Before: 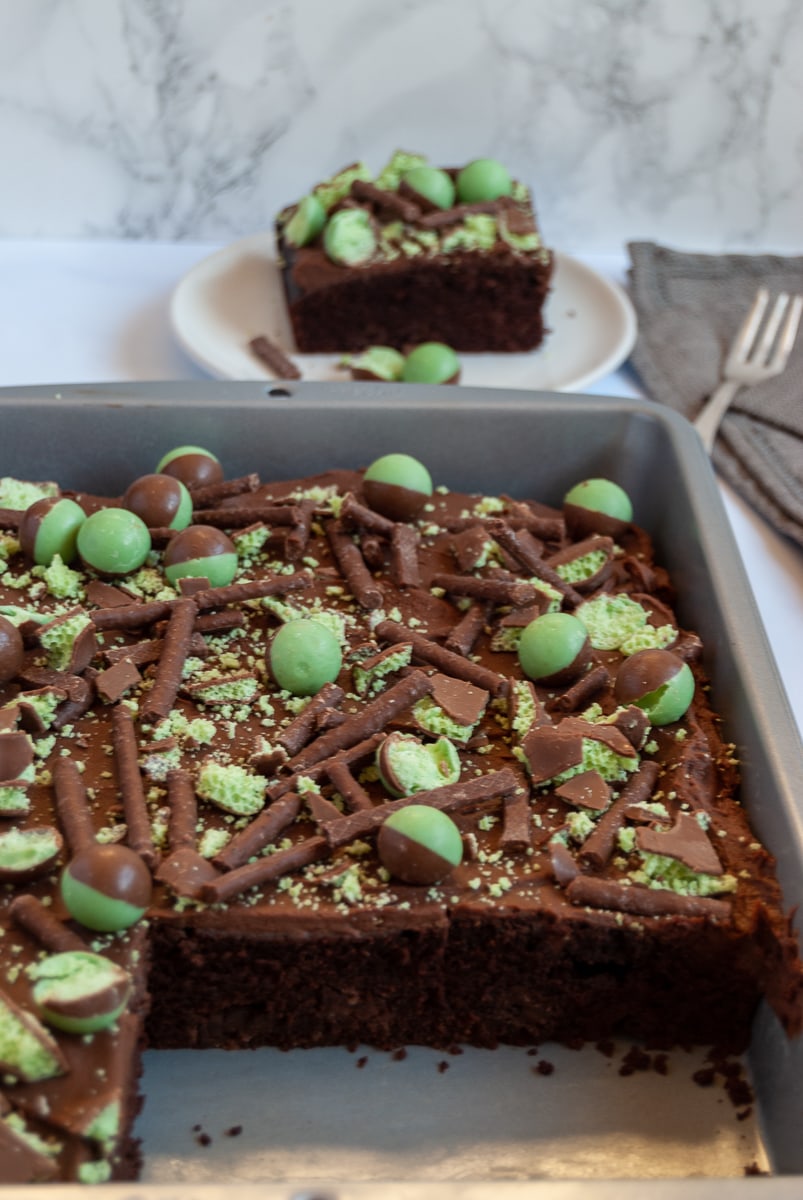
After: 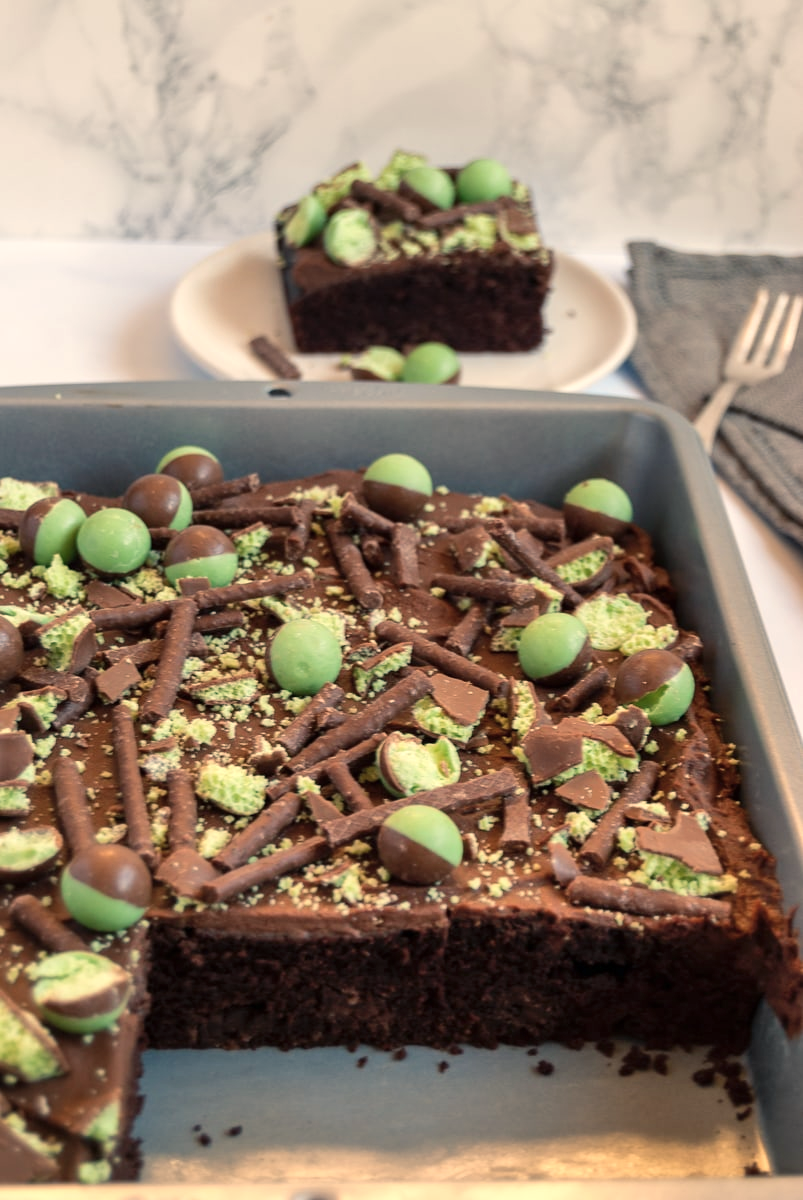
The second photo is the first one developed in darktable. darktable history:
color balance rgb: shadows lift › chroma 5.41%, shadows lift › hue 240°, highlights gain › chroma 3.74%, highlights gain › hue 60°, saturation formula JzAzBz (2021)
white balance: red 1.045, blue 0.932
shadows and highlights: radius 110.86, shadows 51.09, white point adjustment 9.16, highlights -4.17, highlights color adjustment 32.2%, soften with gaussian
